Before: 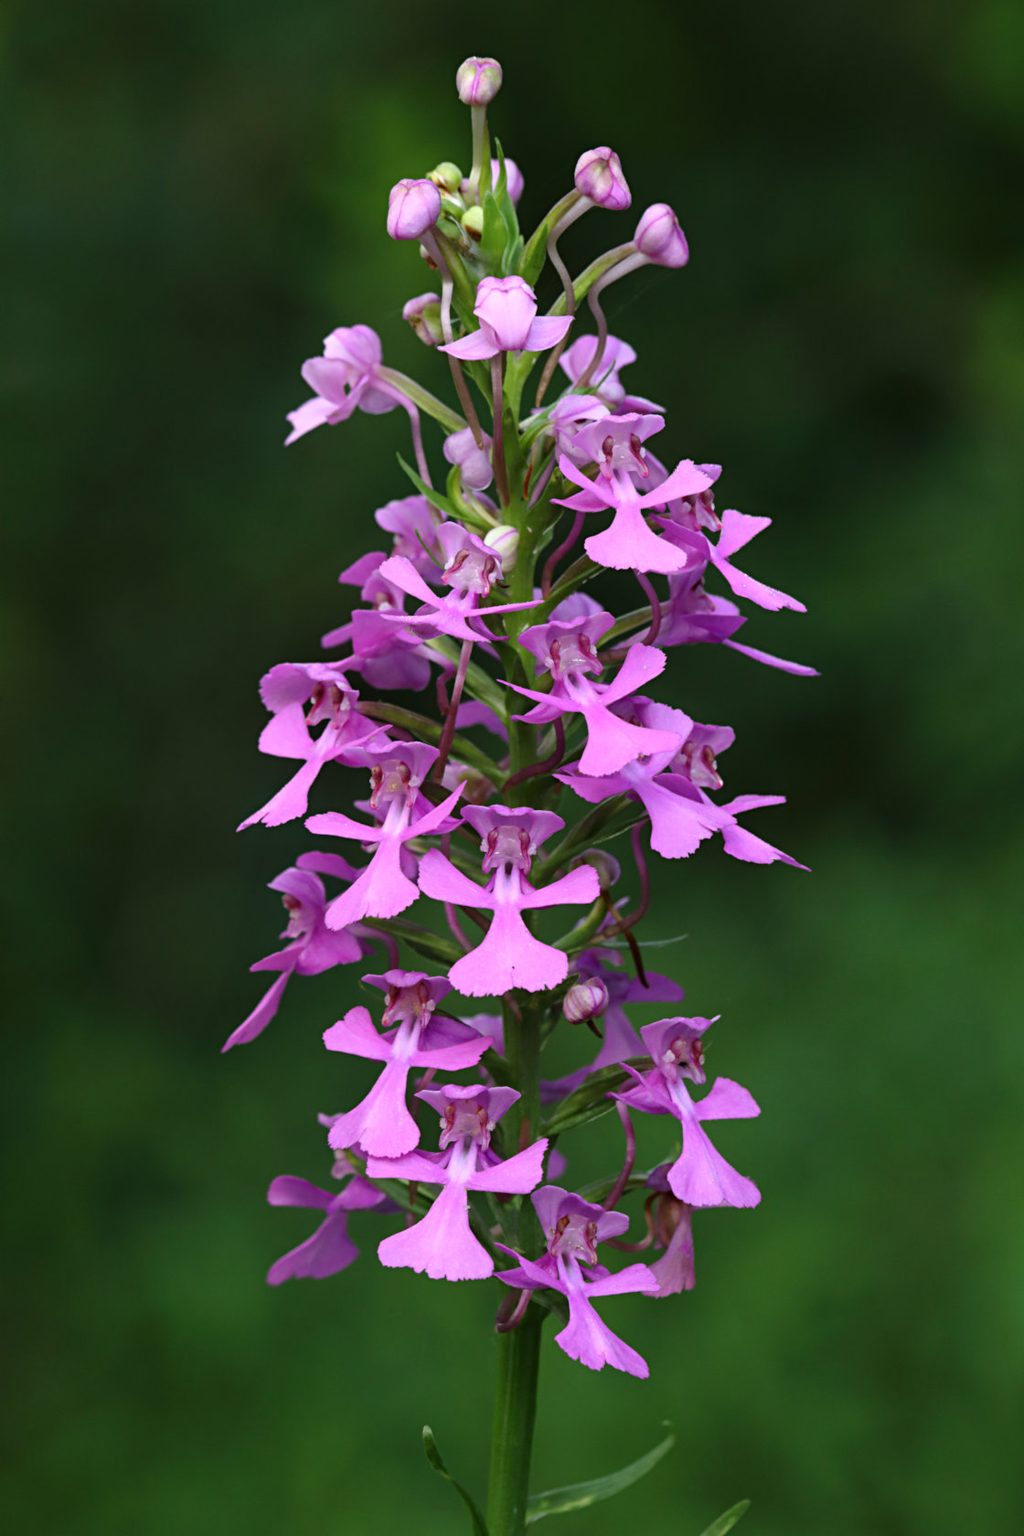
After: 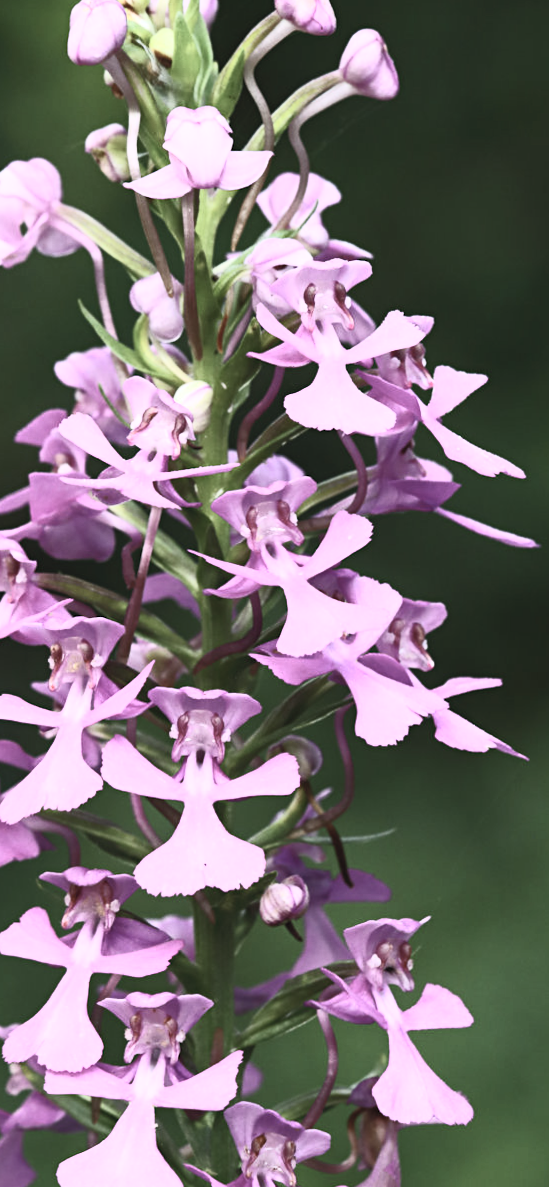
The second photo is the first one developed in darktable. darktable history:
crop: left 32.075%, top 10.976%, right 18.355%, bottom 17.596%
rotate and perspective: rotation 0.174°, lens shift (vertical) 0.013, lens shift (horizontal) 0.019, shear 0.001, automatic cropping original format, crop left 0.007, crop right 0.991, crop top 0.016, crop bottom 0.997
contrast brightness saturation: contrast 0.57, brightness 0.57, saturation -0.34
